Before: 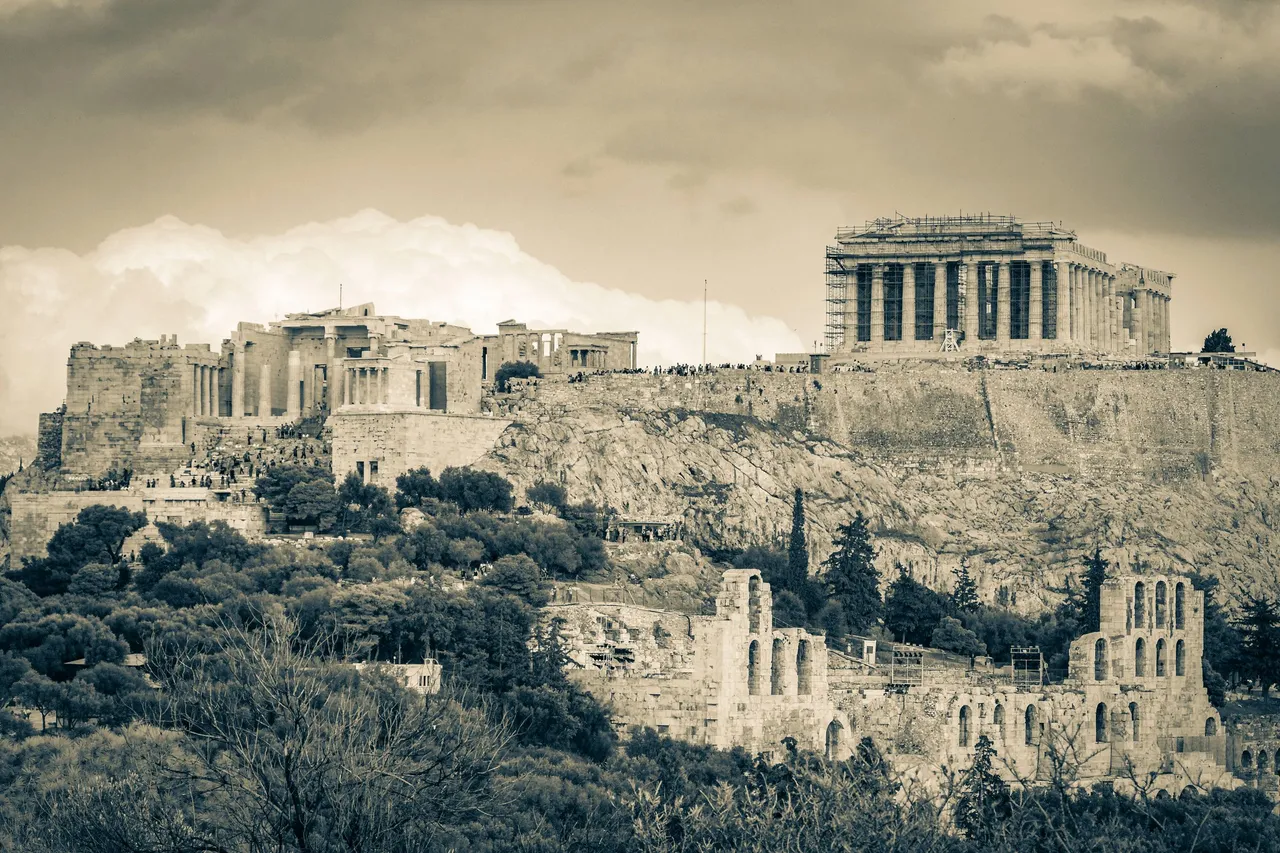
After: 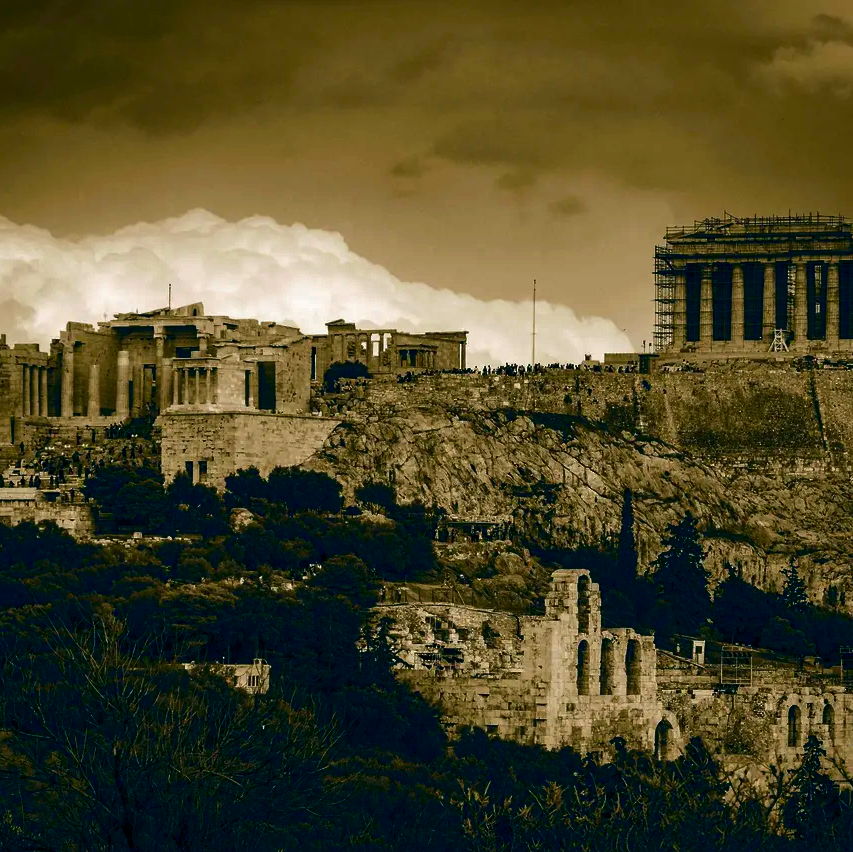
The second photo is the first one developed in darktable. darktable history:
contrast brightness saturation: brightness -0.987, saturation 0.982
crop and rotate: left 13.366%, right 19.978%
